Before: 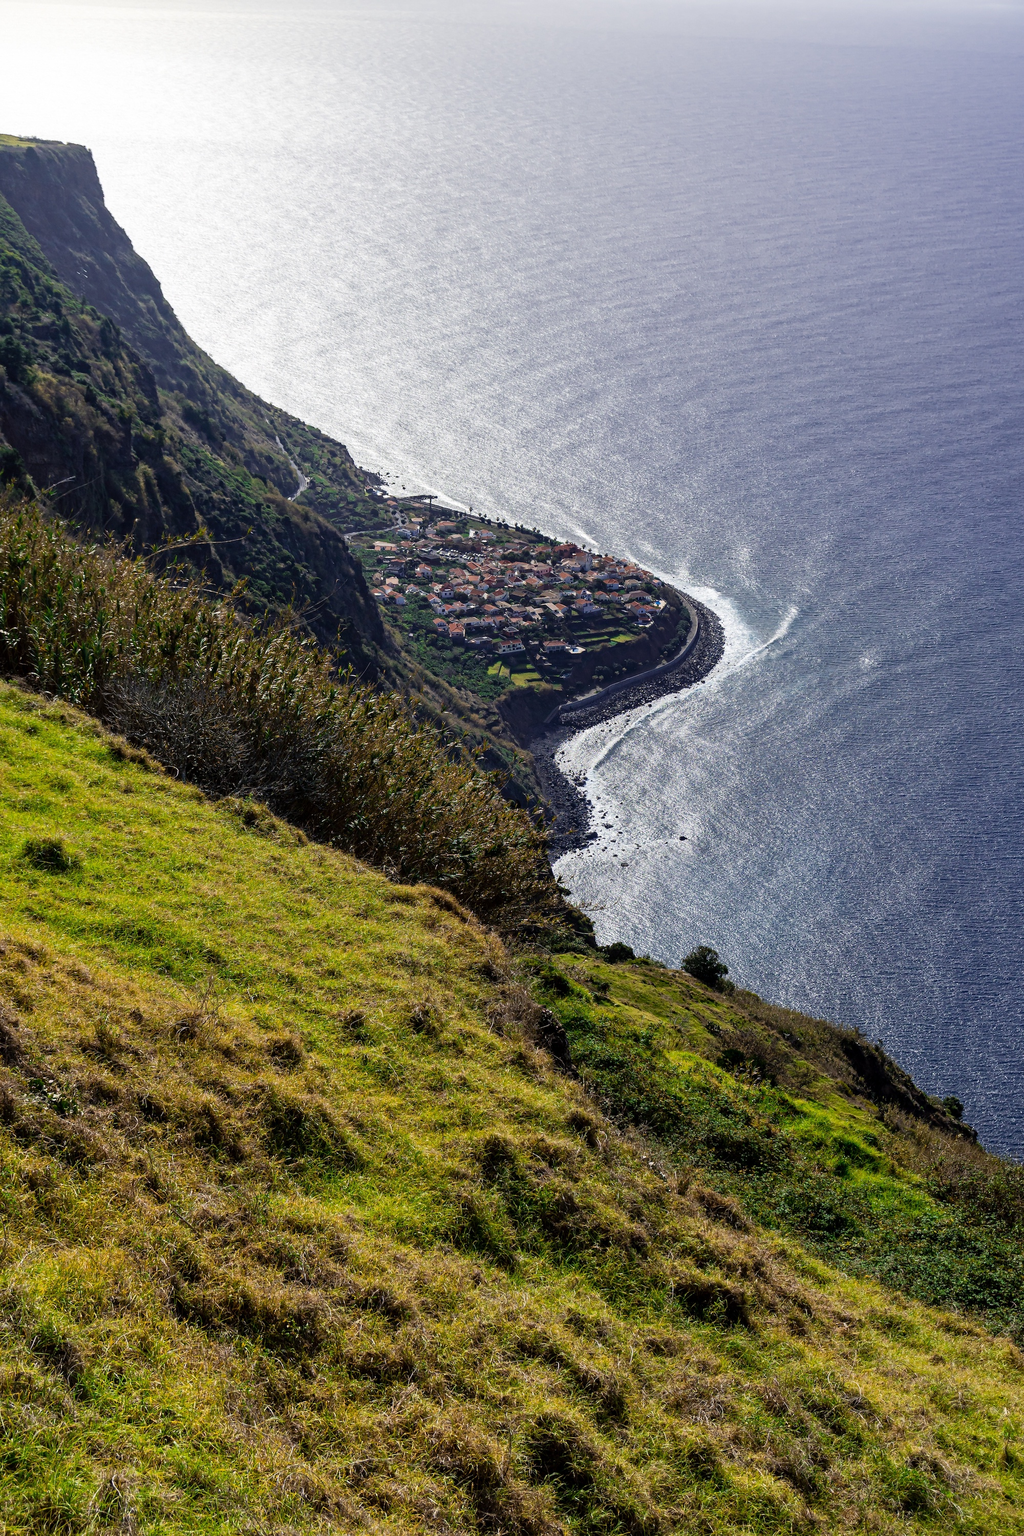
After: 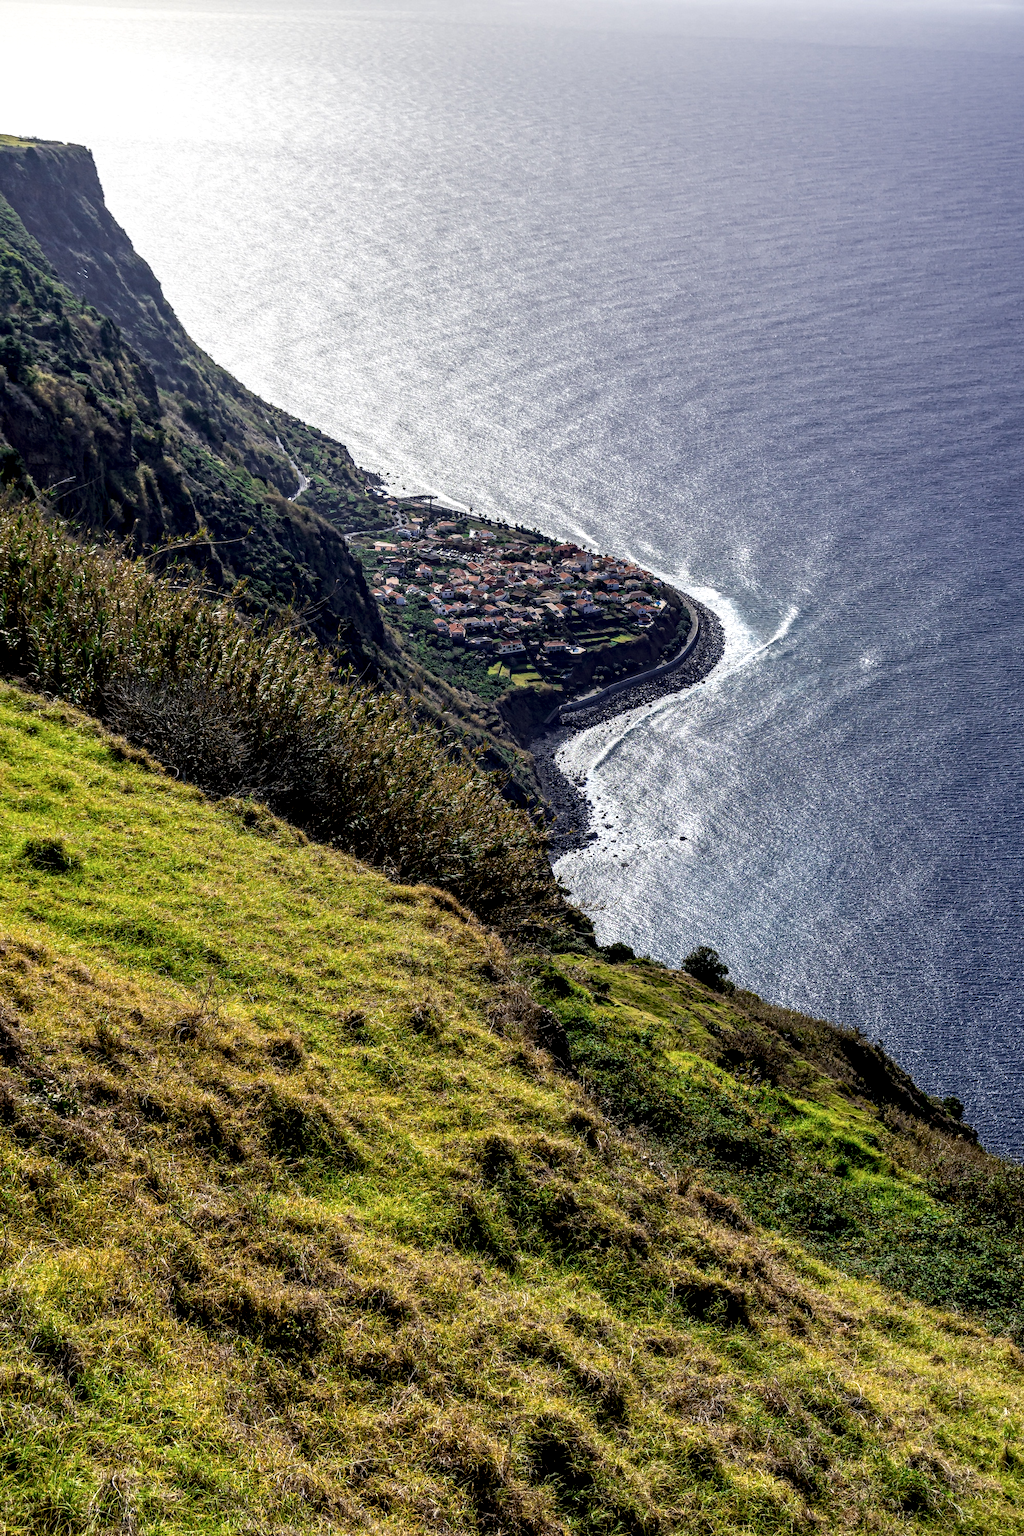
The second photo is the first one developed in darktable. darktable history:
levels: mode automatic, levels [0.129, 0.519, 0.867]
local contrast: highlights 60%, shadows 60%, detail 160%
